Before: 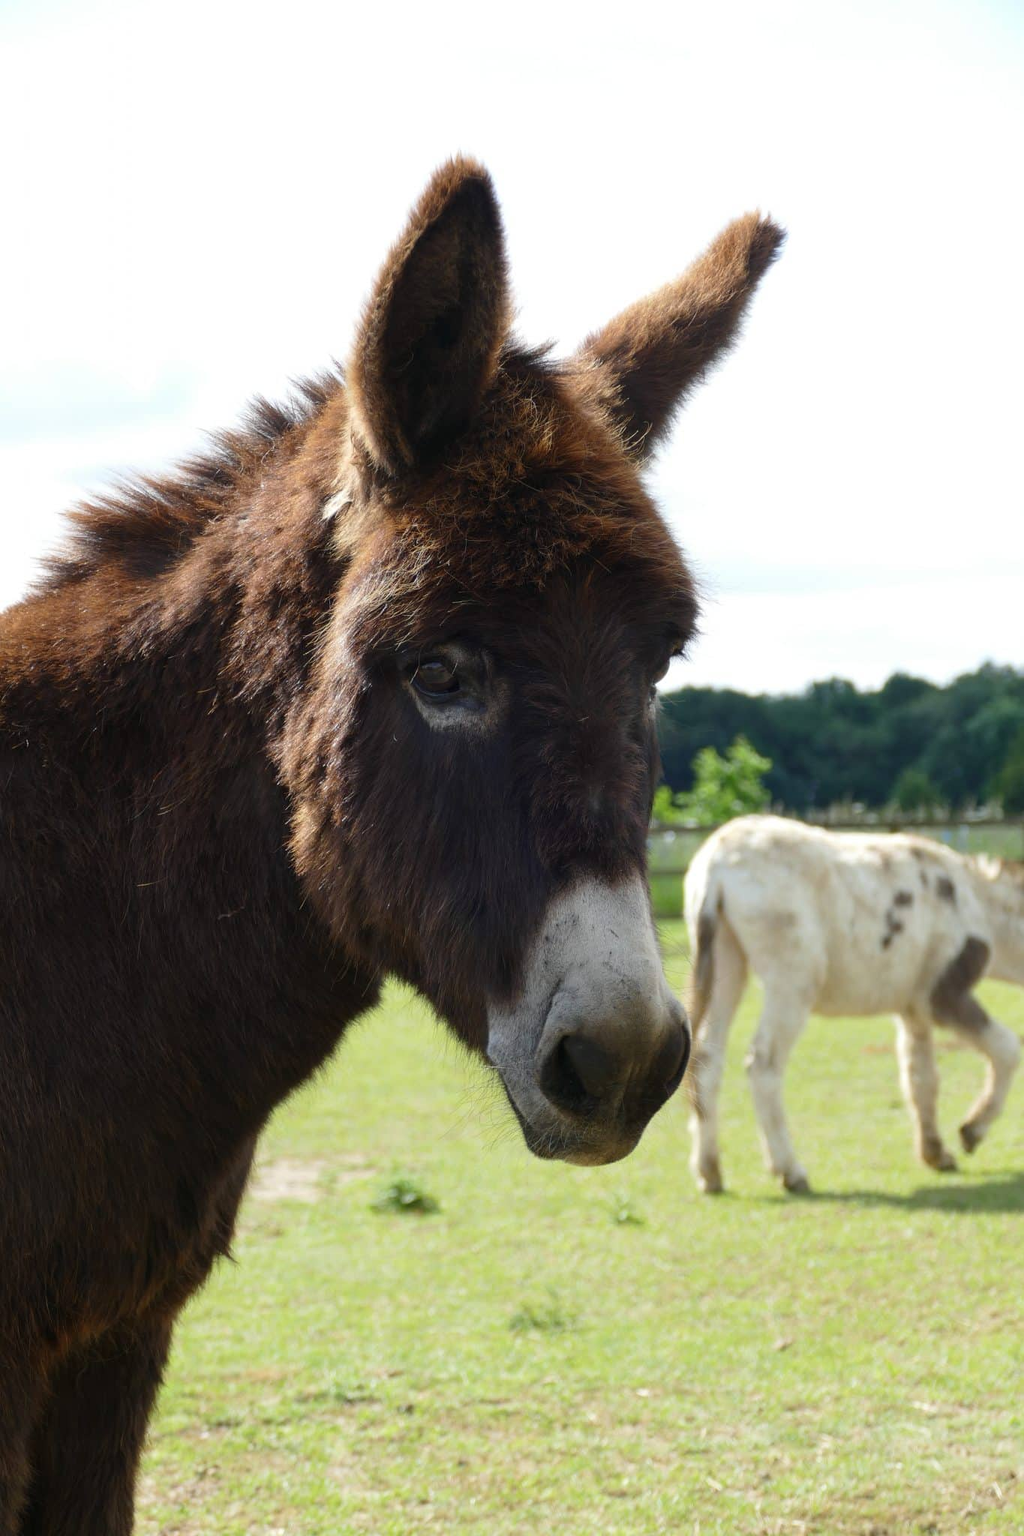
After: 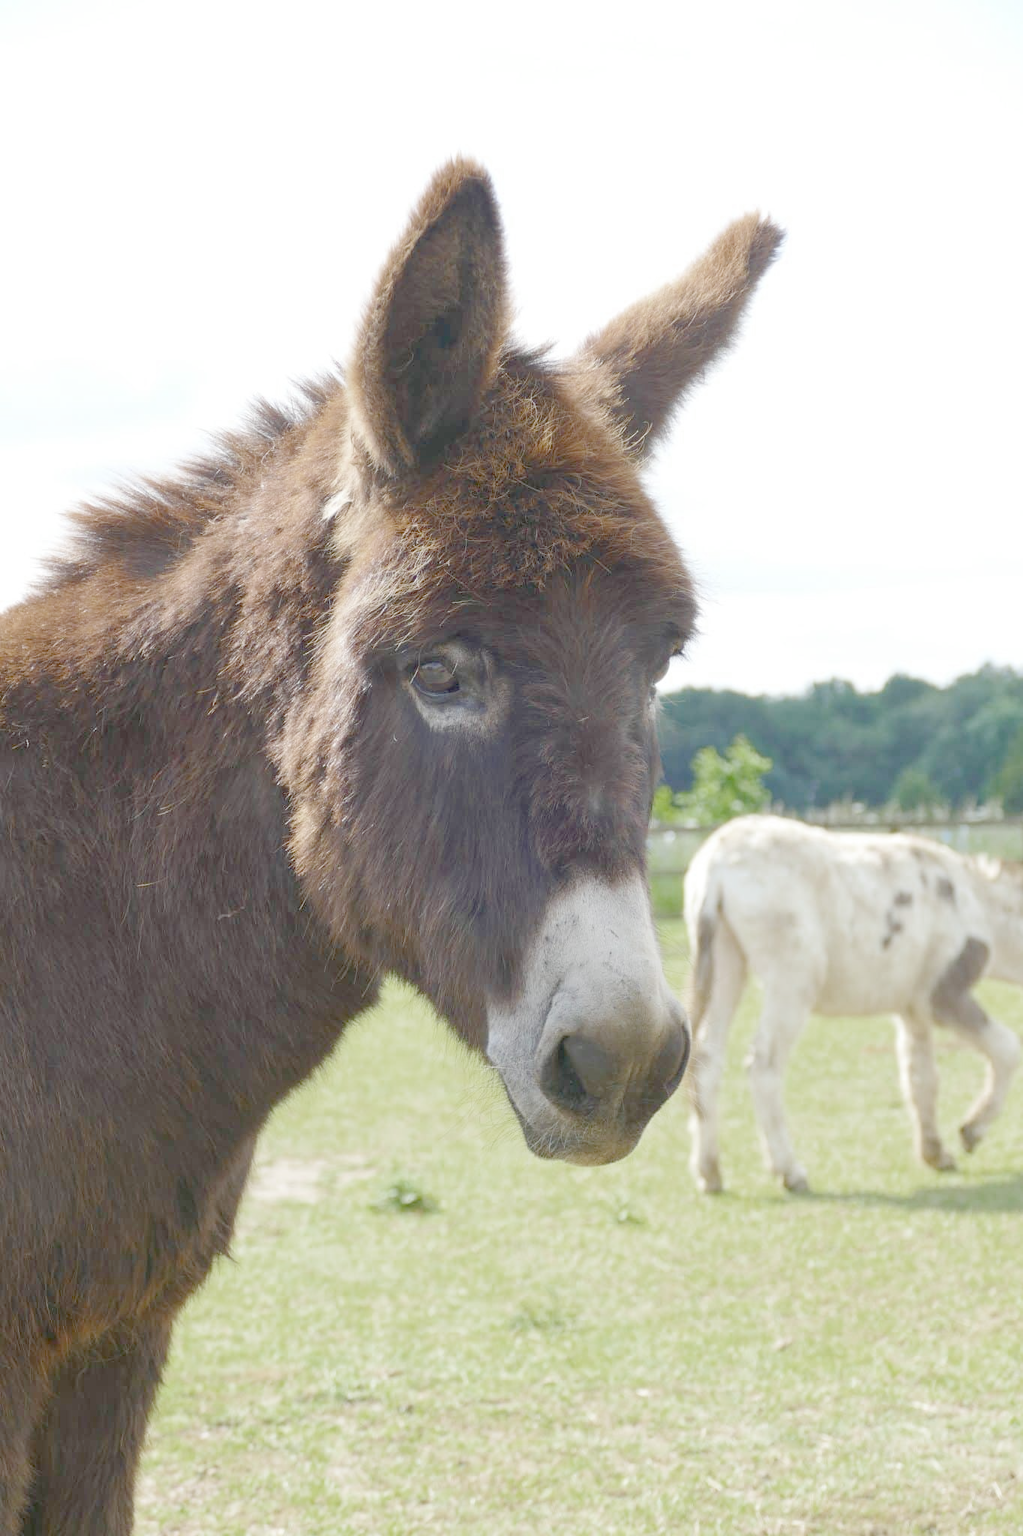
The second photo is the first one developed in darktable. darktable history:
color zones: curves: ch0 [(0.27, 0.396) (0.563, 0.504) (0.75, 0.5) (0.787, 0.307)]
